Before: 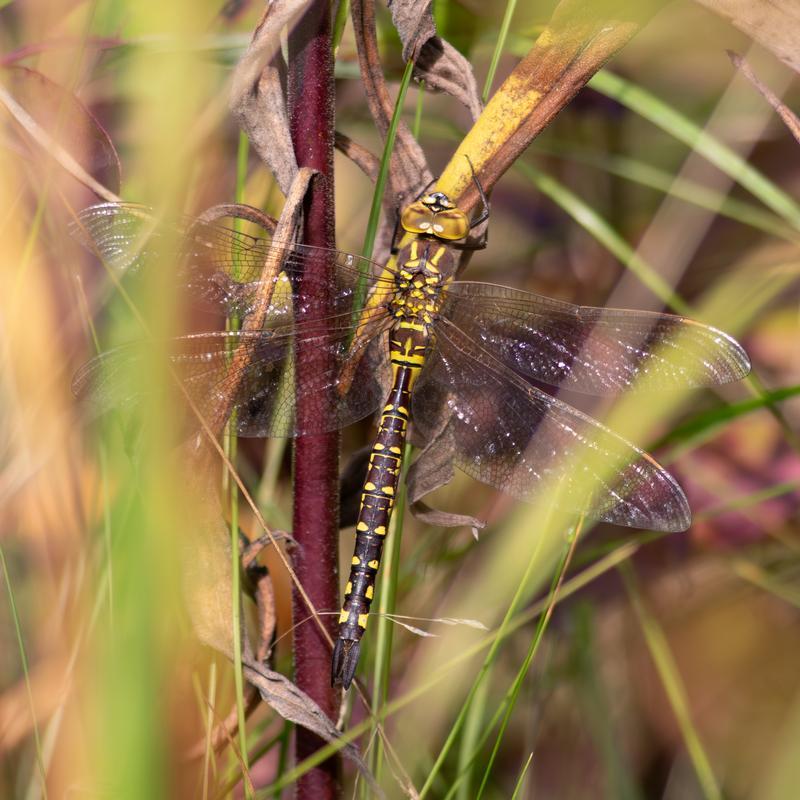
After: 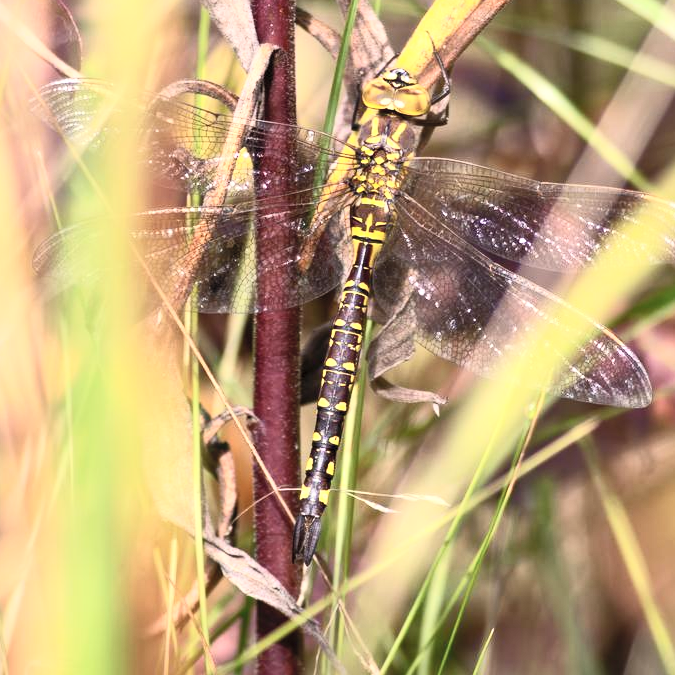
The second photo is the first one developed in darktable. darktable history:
local contrast: mode bilateral grid, contrast 29, coarseness 26, midtone range 0.2
contrast brightness saturation: contrast 0.394, brightness 0.536
crop and rotate: left 4.908%, top 15.551%, right 10.692%
